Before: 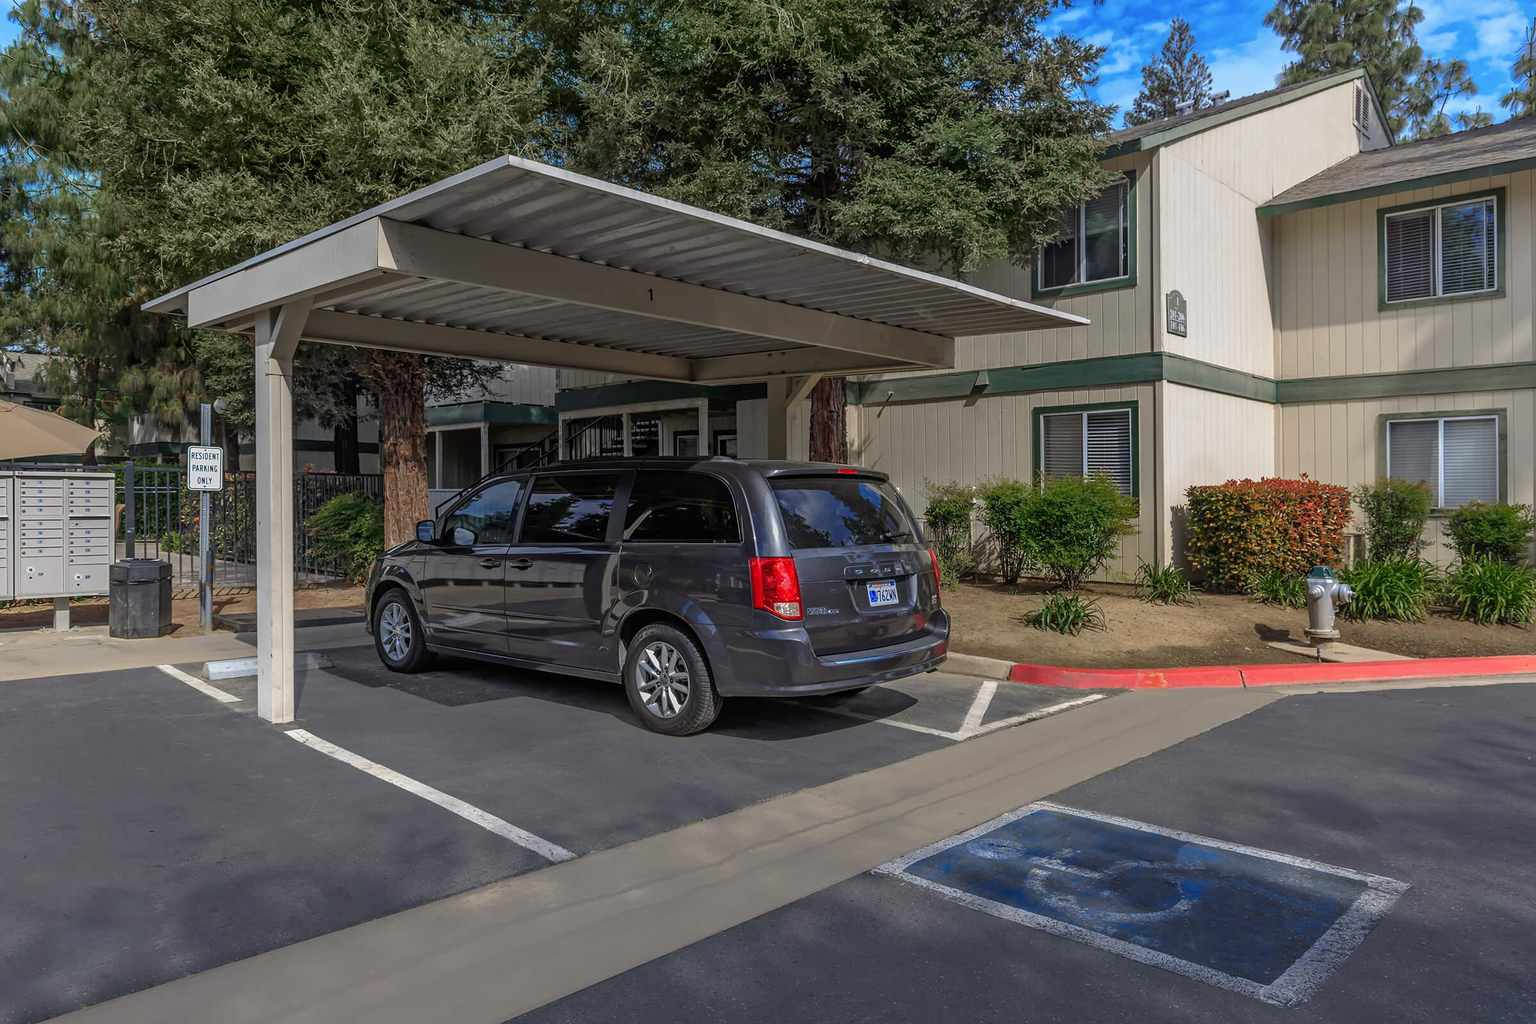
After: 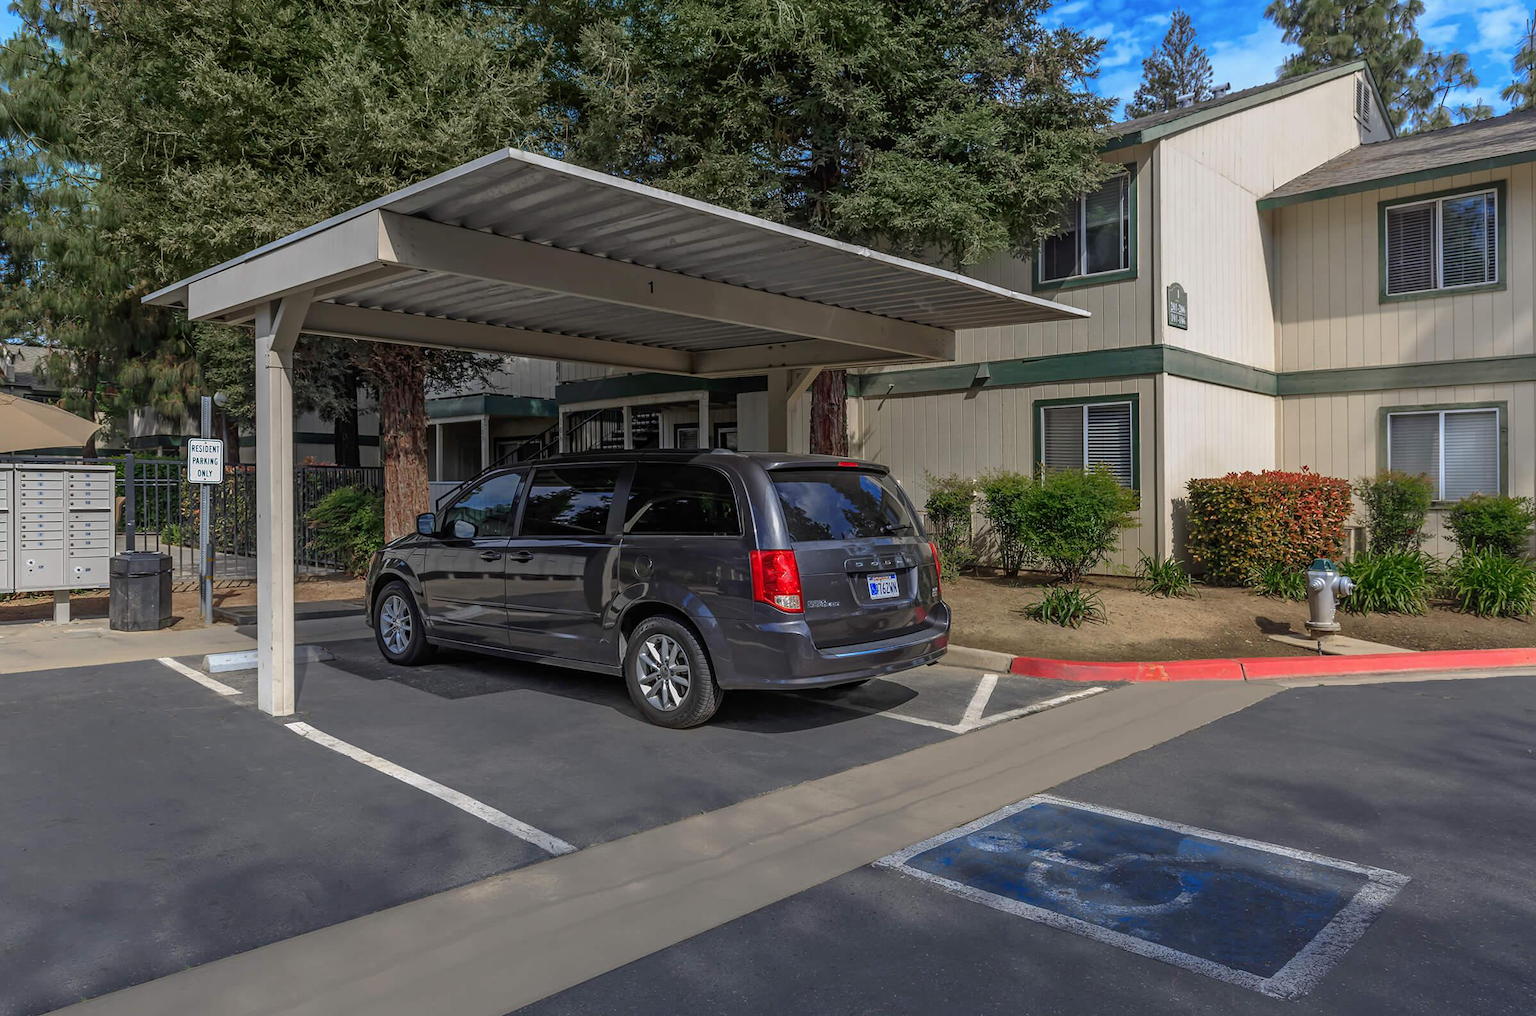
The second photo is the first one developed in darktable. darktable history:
crop: top 0.777%, right 0.015%
